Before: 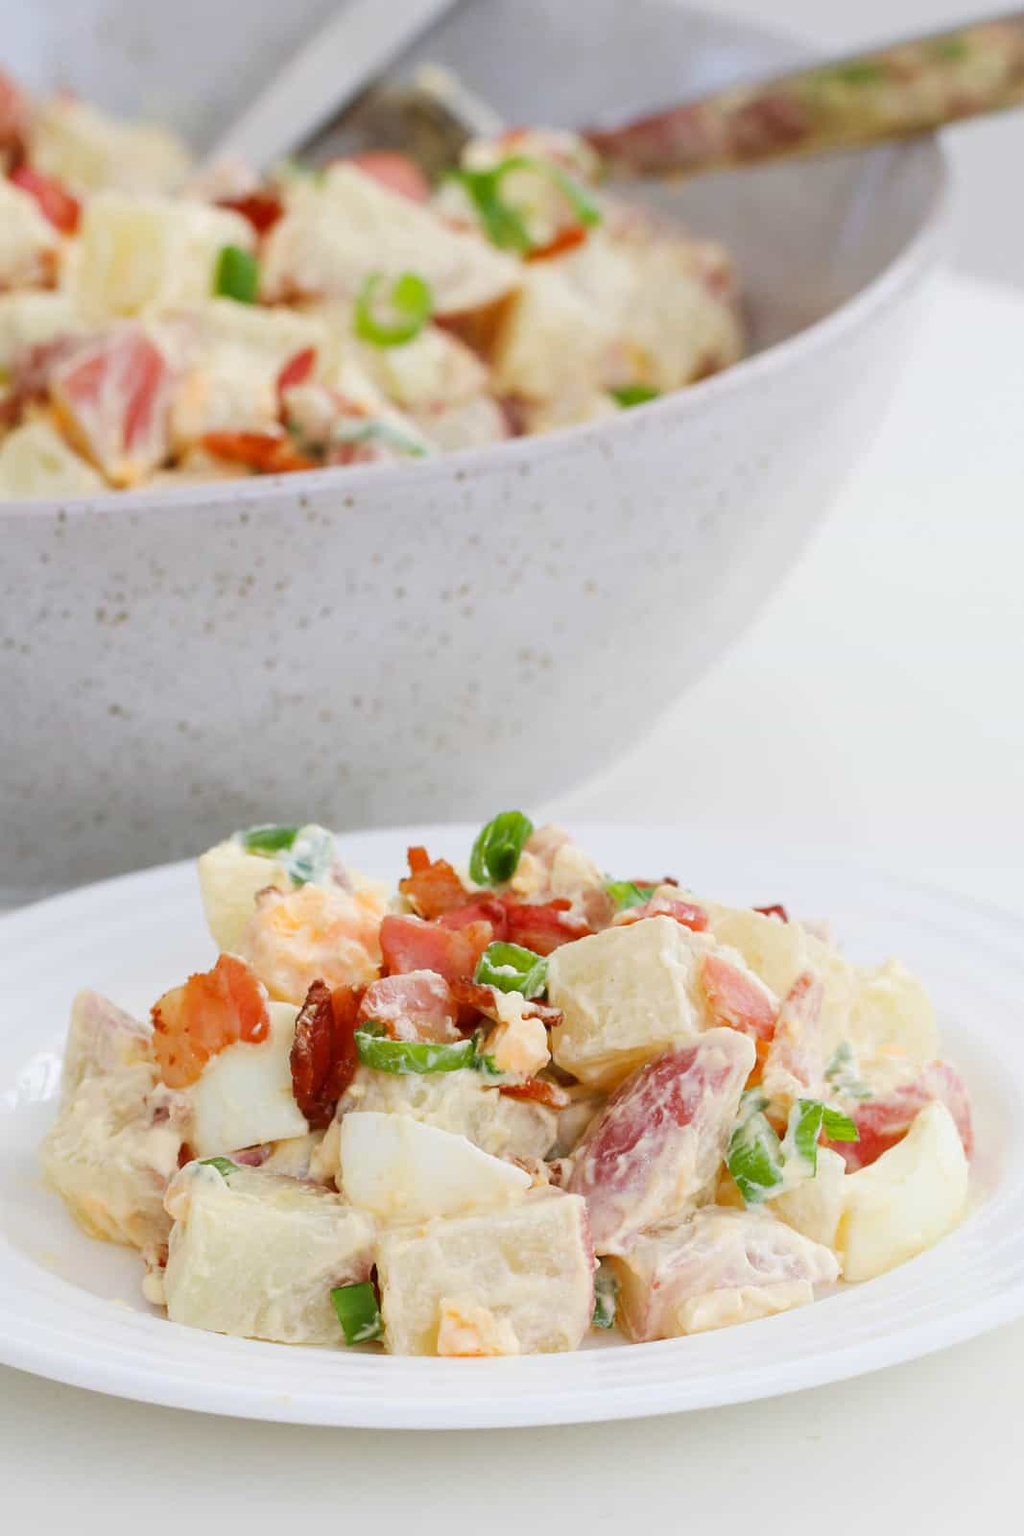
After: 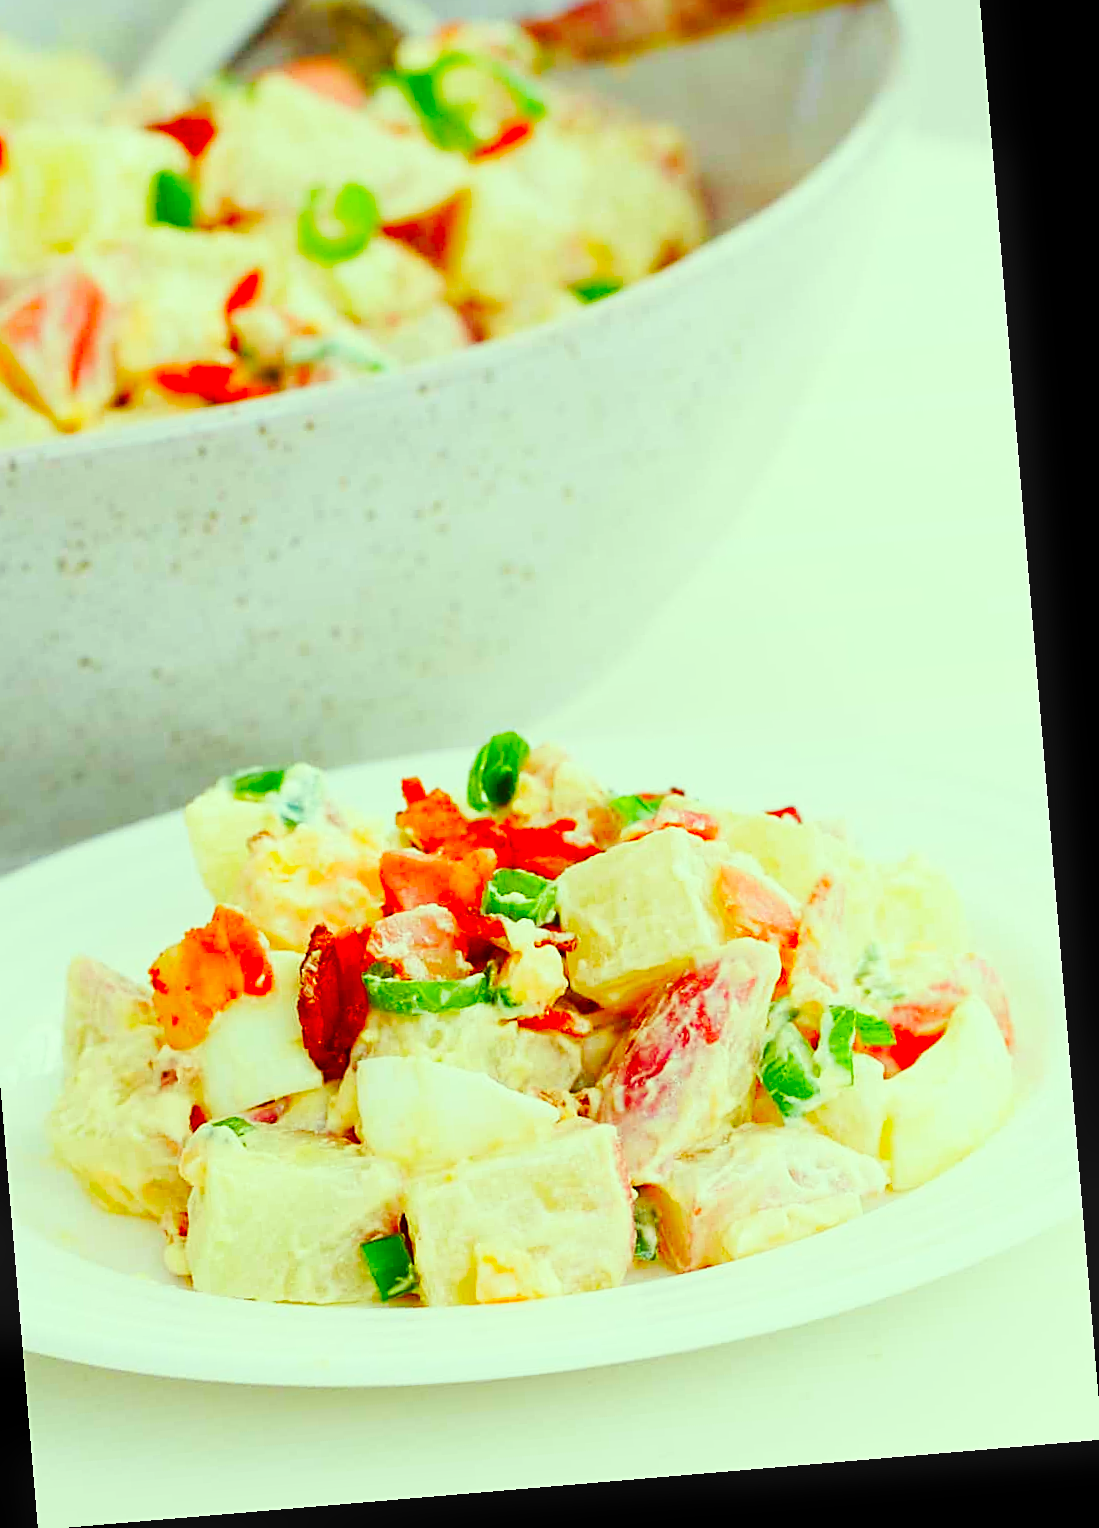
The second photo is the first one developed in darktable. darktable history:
crop and rotate: left 8.262%, top 9.226%
sharpen: amount 0.575
base curve: curves: ch0 [(0, 0) (0.032, 0.025) (0.121, 0.166) (0.206, 0.329) (0.605, 0.79) (1, 1)], preserve colors none
rotate and perspective: rotation -4.86°, automatic cropping off
color correction: highlights a* -10.77, highlights b* 9.8, saturation 1.72
bloom: size 3%, threshold 100%, strength 0%
